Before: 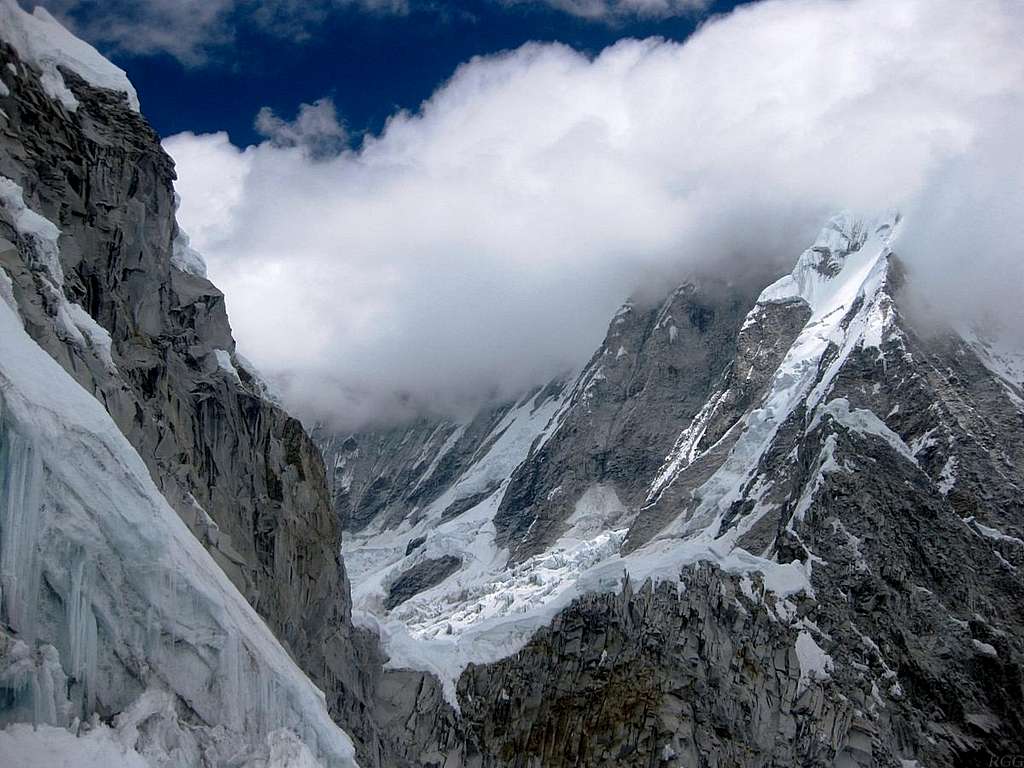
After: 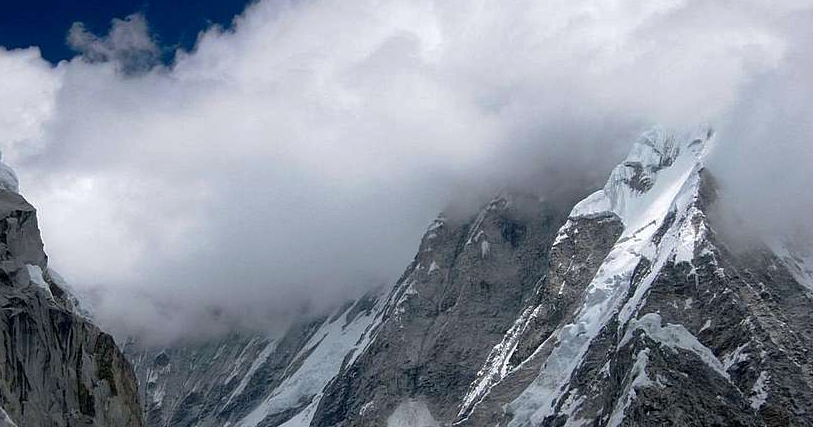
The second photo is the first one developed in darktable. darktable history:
base curve: curves: ch0 [(0, 0) (0.74, 0.67) (1, 1)]
crop: left 18.38%, top 11.092%, right 2.134%, bottom 33.217%
